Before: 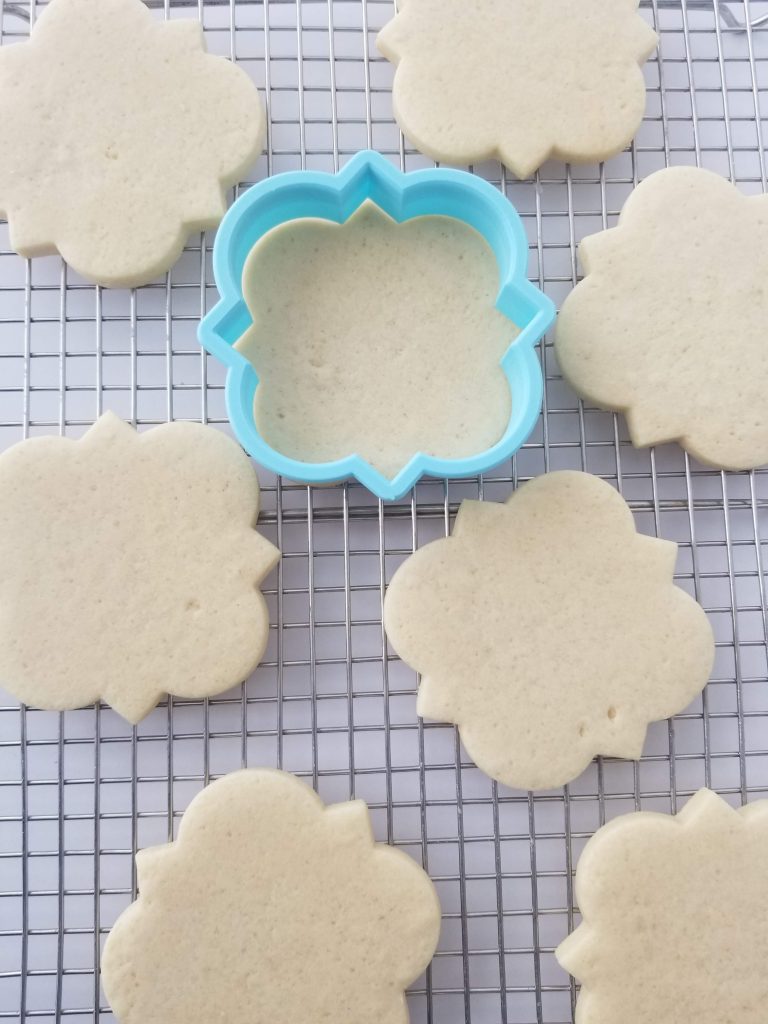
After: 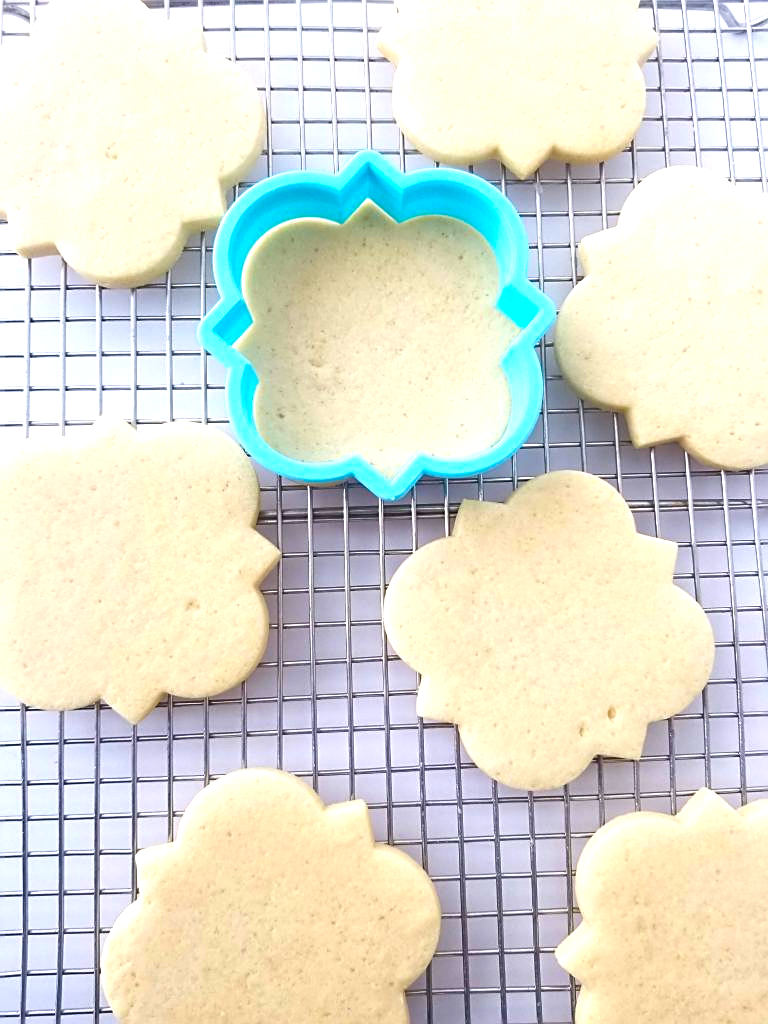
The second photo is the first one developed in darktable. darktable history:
color balance rgb: perceptual saturation grading › global saturation 27.317%, perceptual saturation grading › highlights -28.574%, perceptual saturation grading › mid-tones 15.507%, perceptual saturation grading › shadows 33.81%, perceptual brilliance grading › global brilliance 20.898%, perceptual brilliance grading › shadows -34.372%, global vibrance 50.146%
sharpen: on, module defaults
